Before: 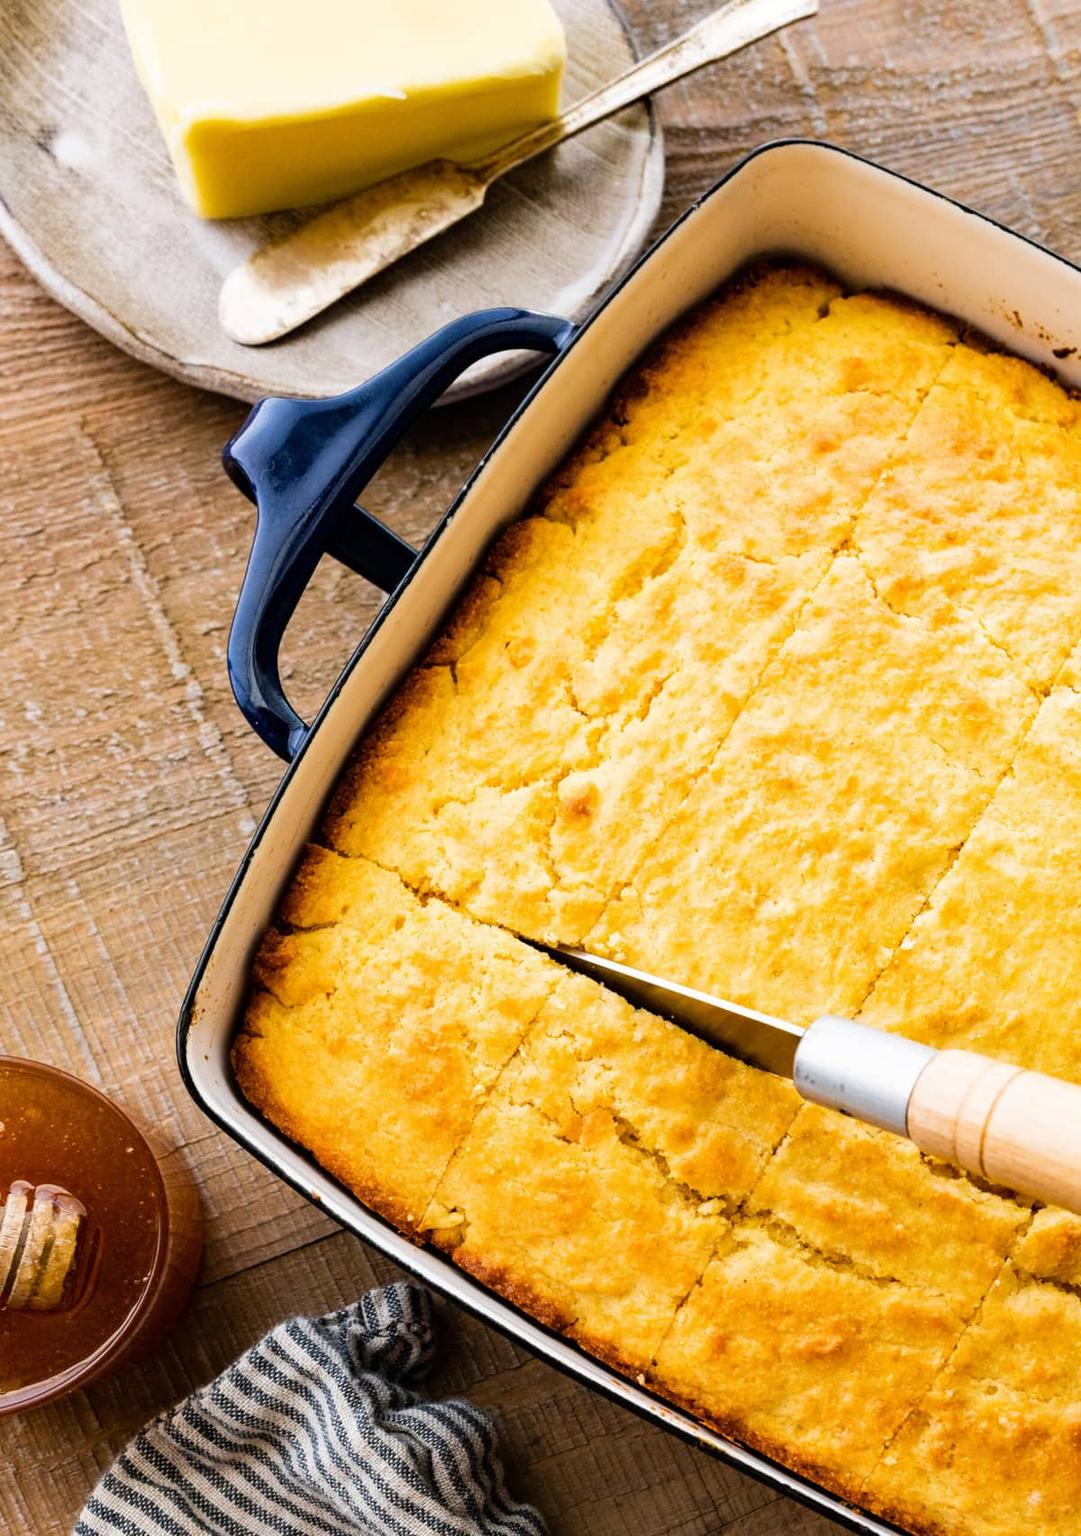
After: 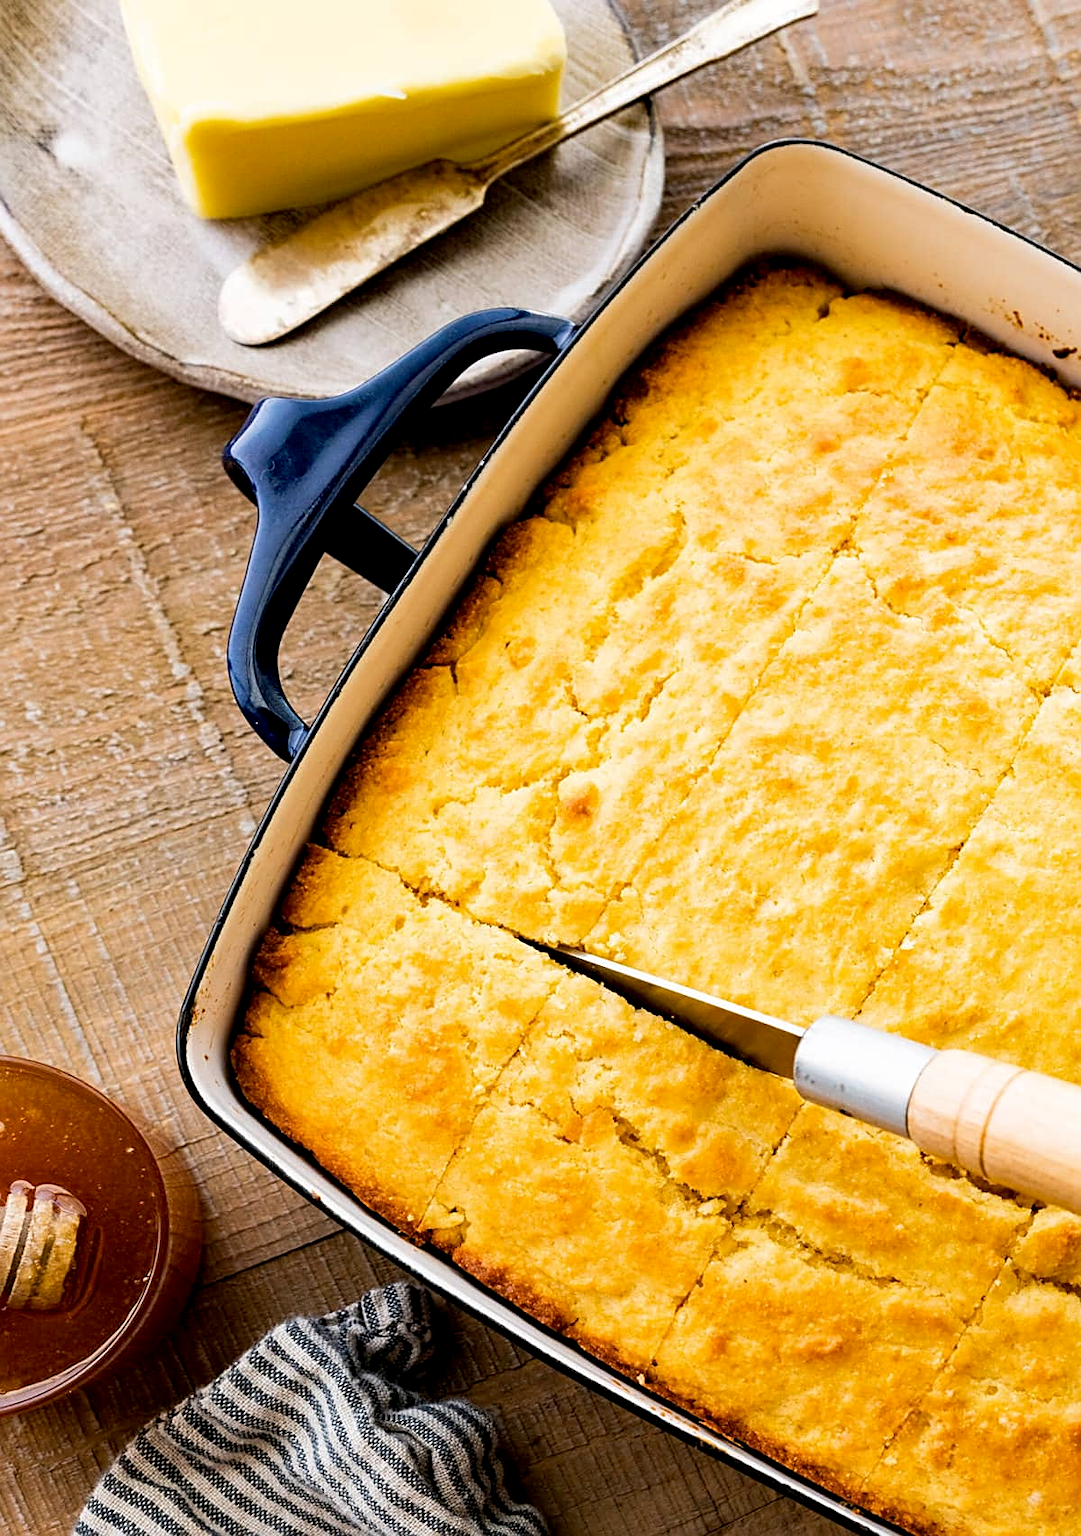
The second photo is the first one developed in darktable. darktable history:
exposure: black level correction 0.005, exposure 0.017 EV, compensate highlight preservation false
sharpen: on, module defaults
